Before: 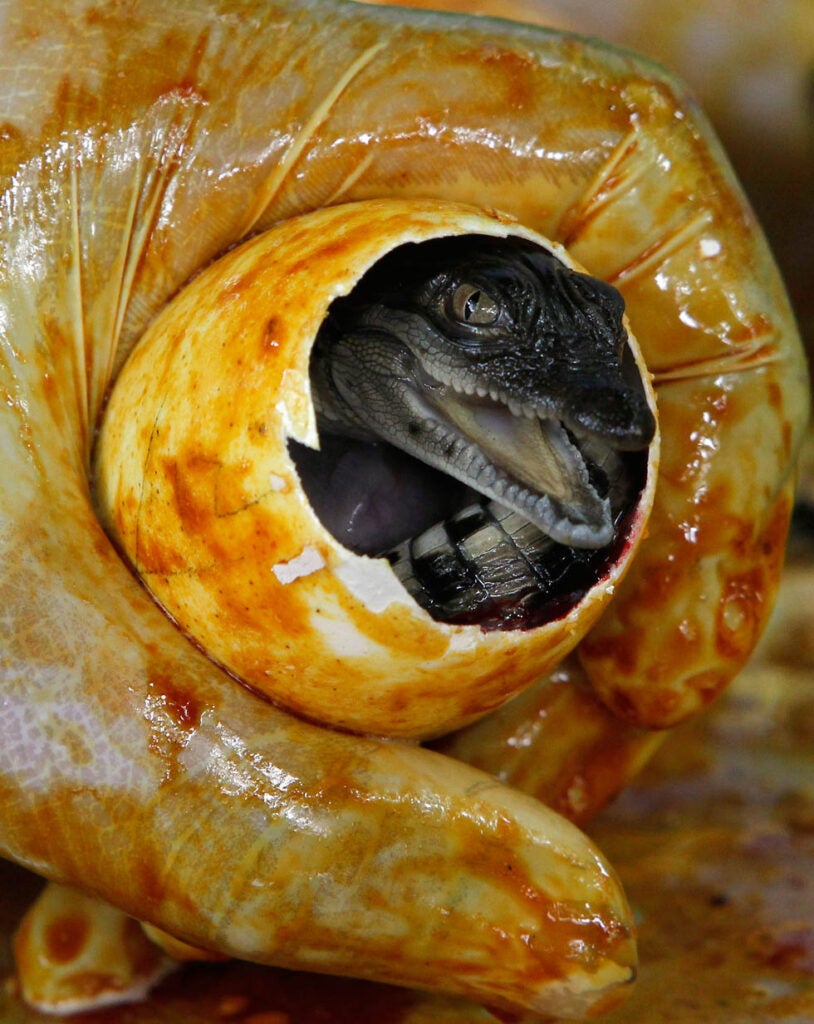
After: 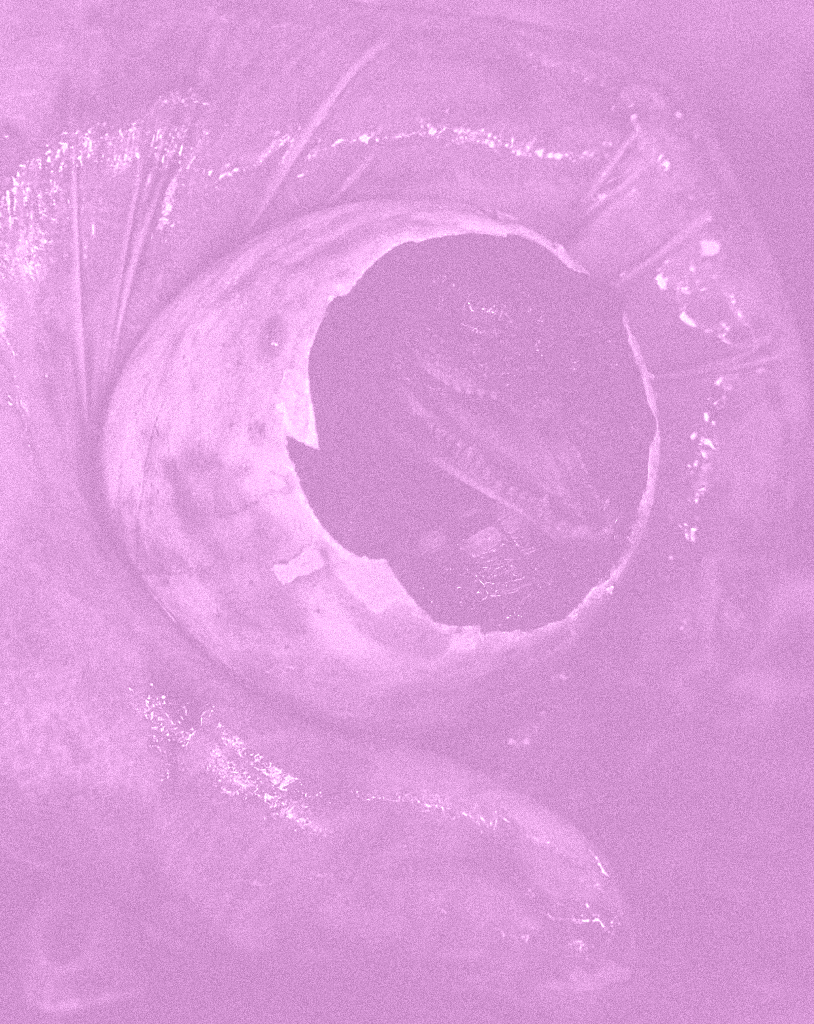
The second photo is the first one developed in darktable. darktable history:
contrast brightness saturation: brightness -1, saturation 1
colorize: hue 331.2°, saturation 75%, source mix 30.28%, lightness 70.52%, version 1
sharpen: on, module defaults
grain: coarseness 9.38 ISO, strength 34.99%, mid-tones bias 0%
